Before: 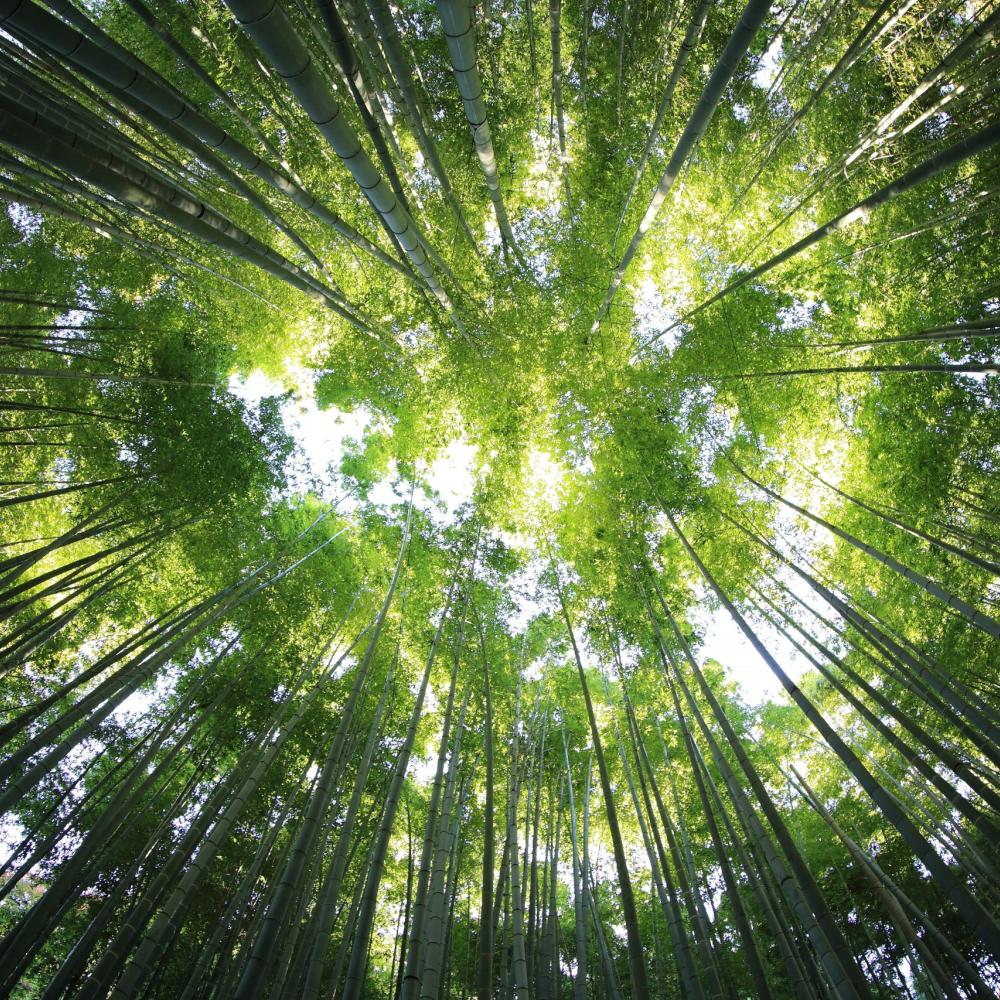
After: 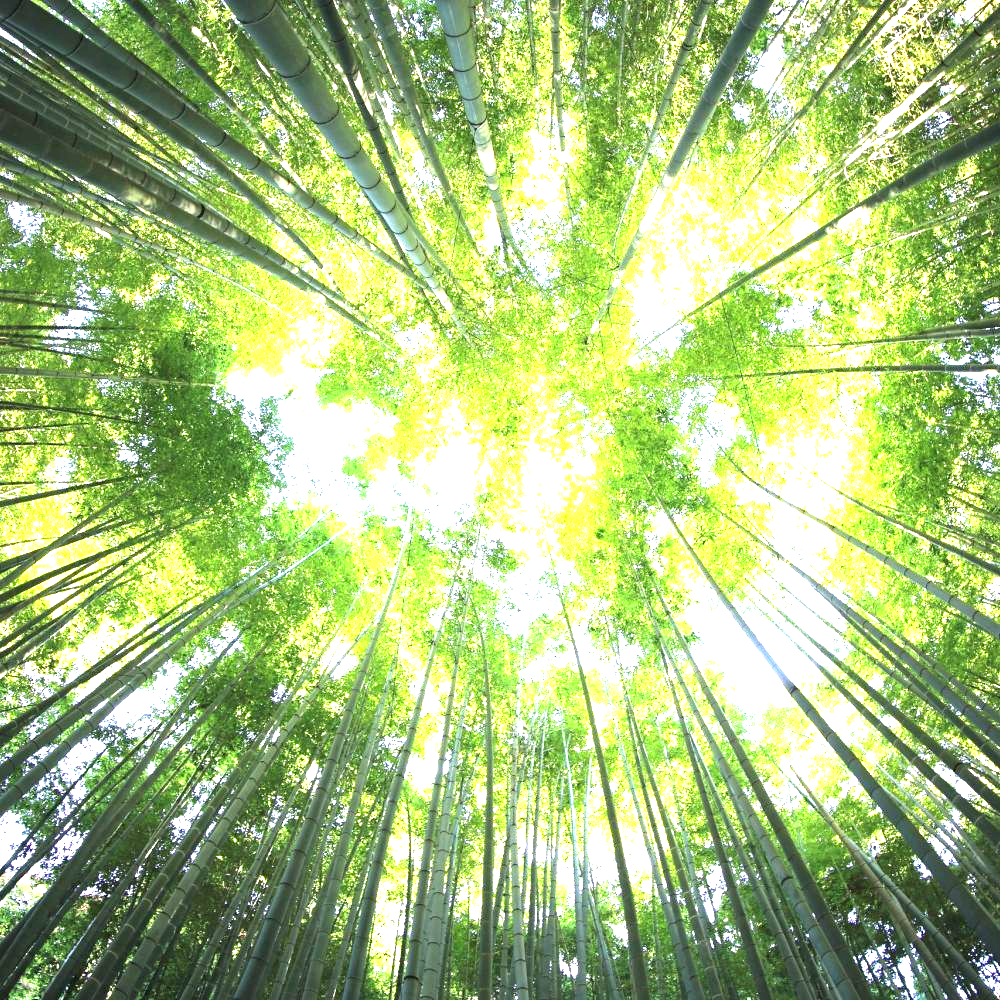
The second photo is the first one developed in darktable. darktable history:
exposure: exposure 2.003 EV, compensate highlight preservation false
